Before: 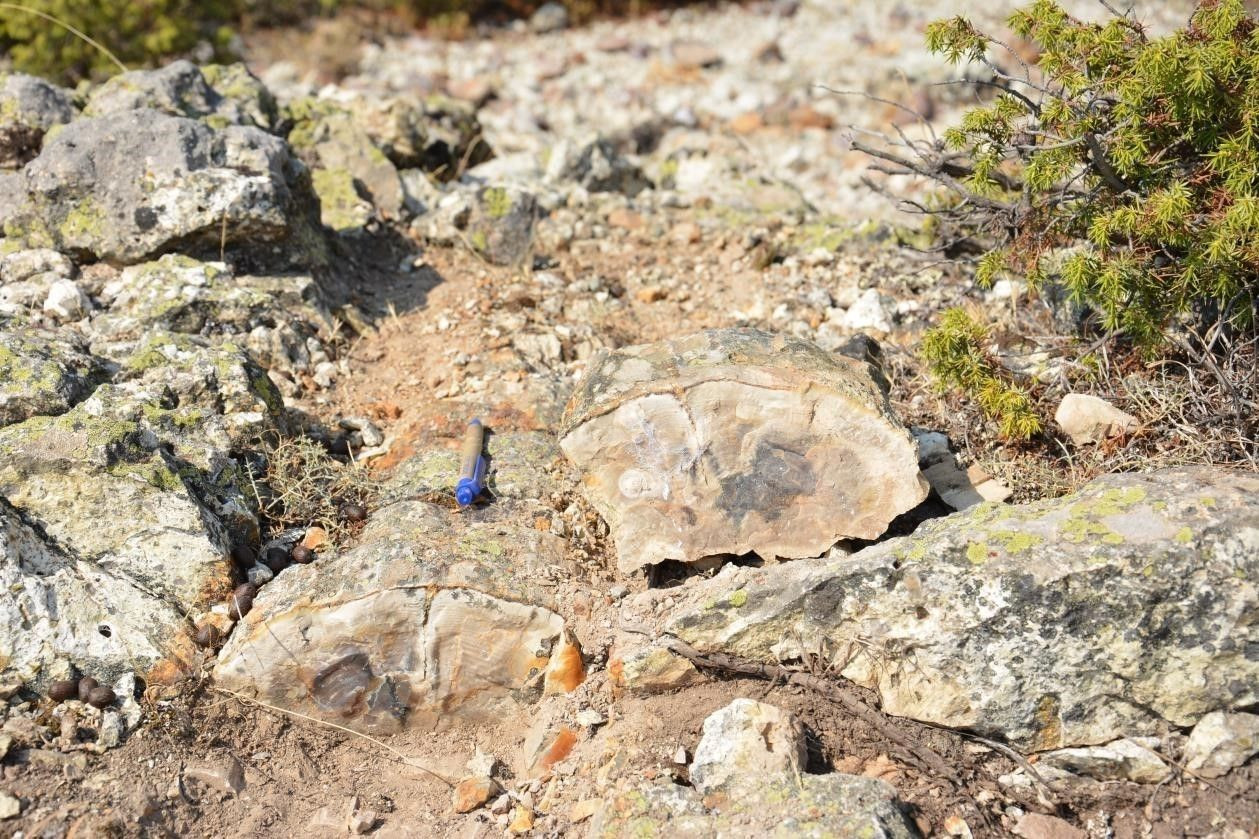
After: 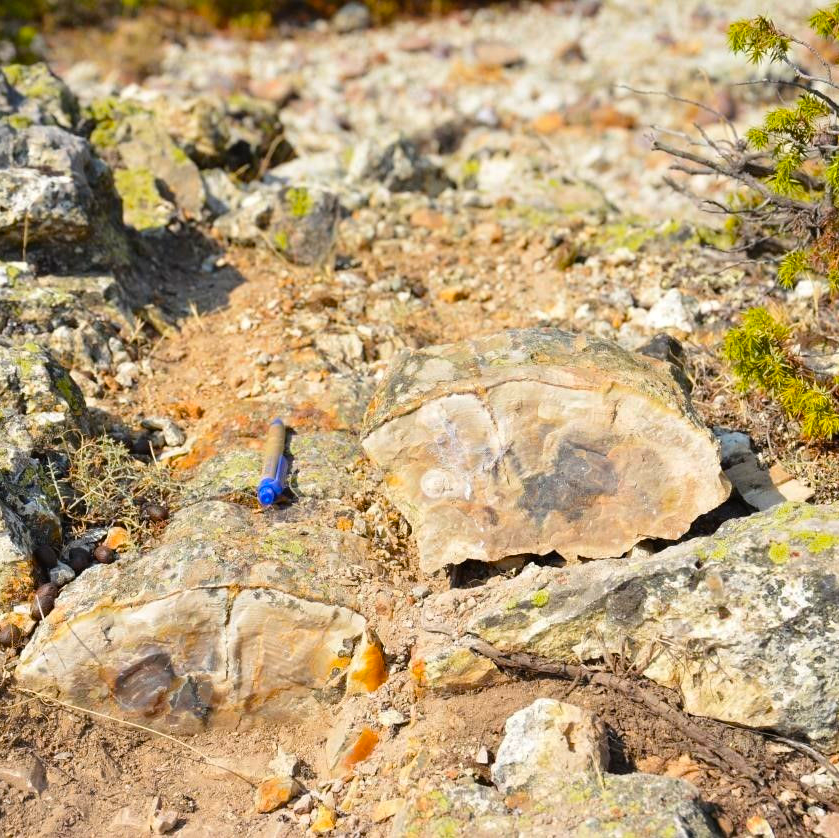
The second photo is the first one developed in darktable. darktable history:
crop and rotate: left 15.754%, right 17.579%
color balance rgb: linear chroma grading › global chroma 15%, perceptual saturation grading › global saturation 30%
